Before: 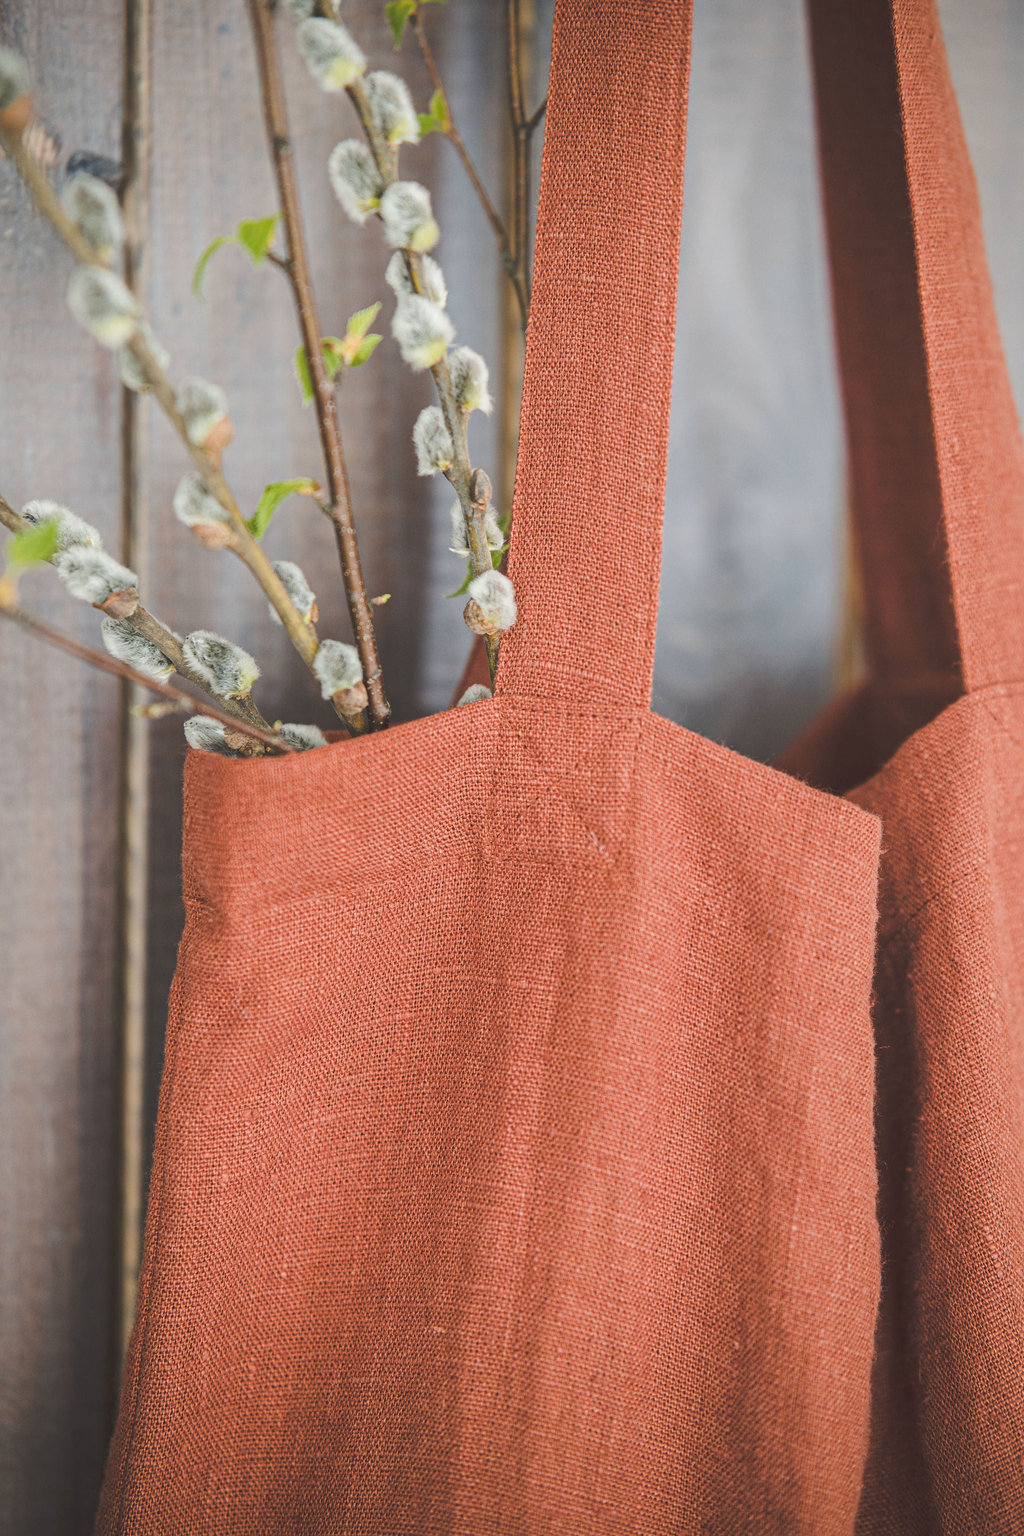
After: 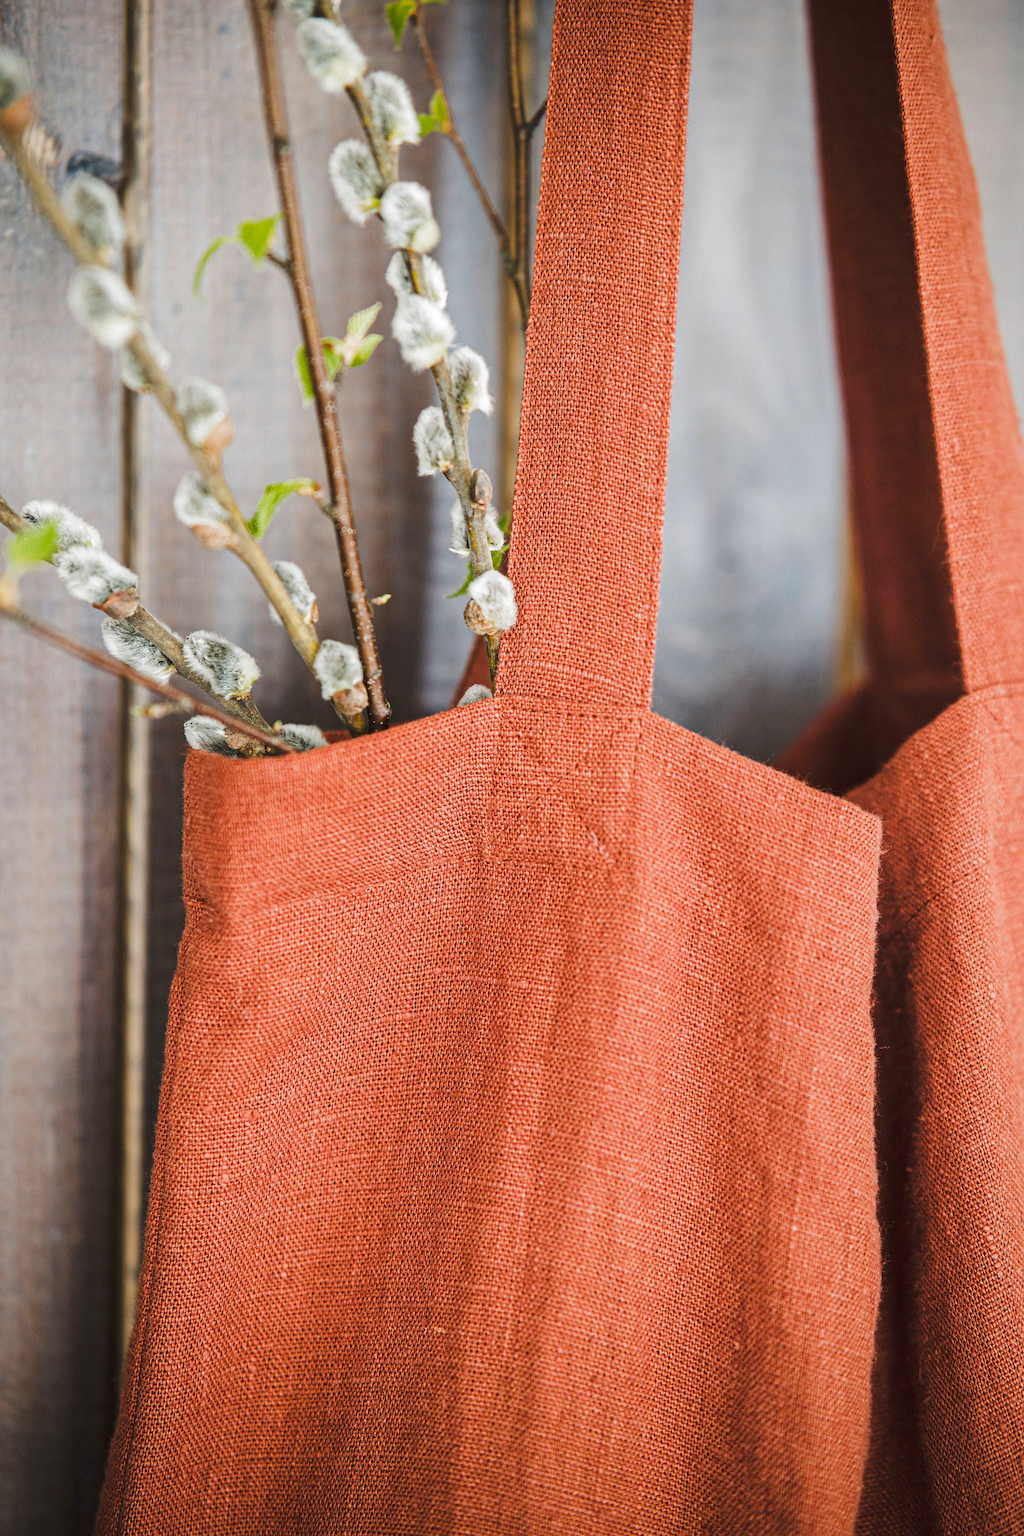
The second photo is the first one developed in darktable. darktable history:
filmic rgb: black relative exposure -8.24 EV, white relative exposure 2.2 EV, threshold 5.97 EV, target white luminance 99.998%, hardness 7.04, latitude 75.21%, contrast 1.32, highlights saturation mix -2.31%, shadows ↔ highlights balance 29.75%, add noise in highlights 0.002, preserve chrominance no, color science v3 (2019), use custom middle-gray values true, iterations of high-quality reconstruction 0, contrast in highlights soft, enable highlight reconstruction true
